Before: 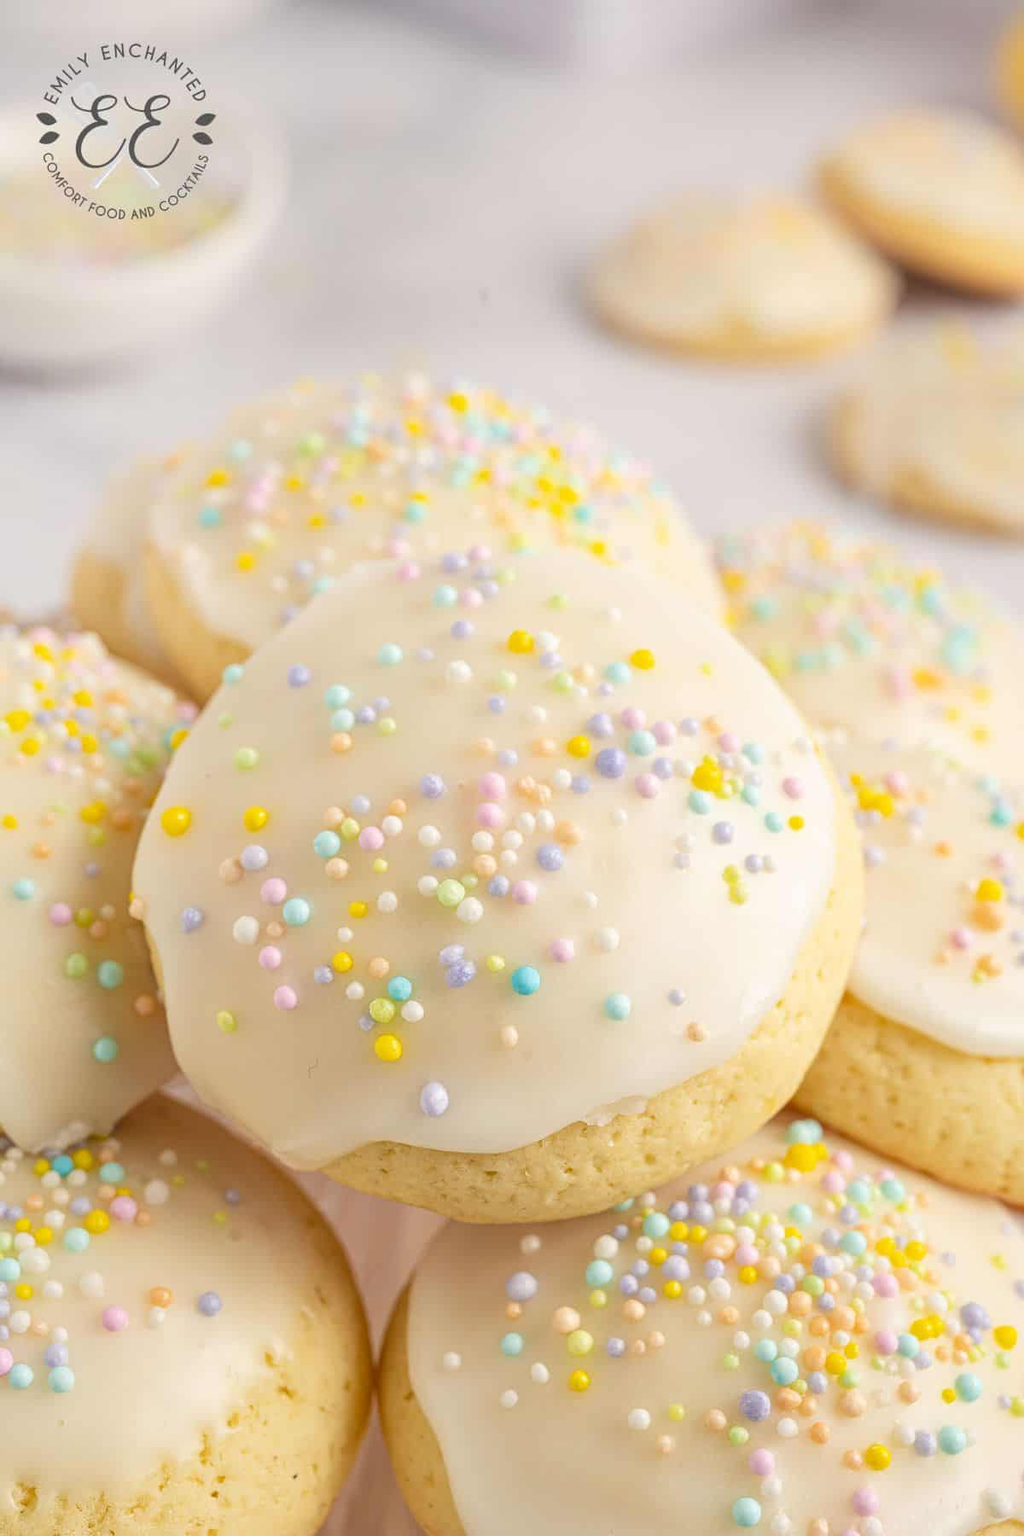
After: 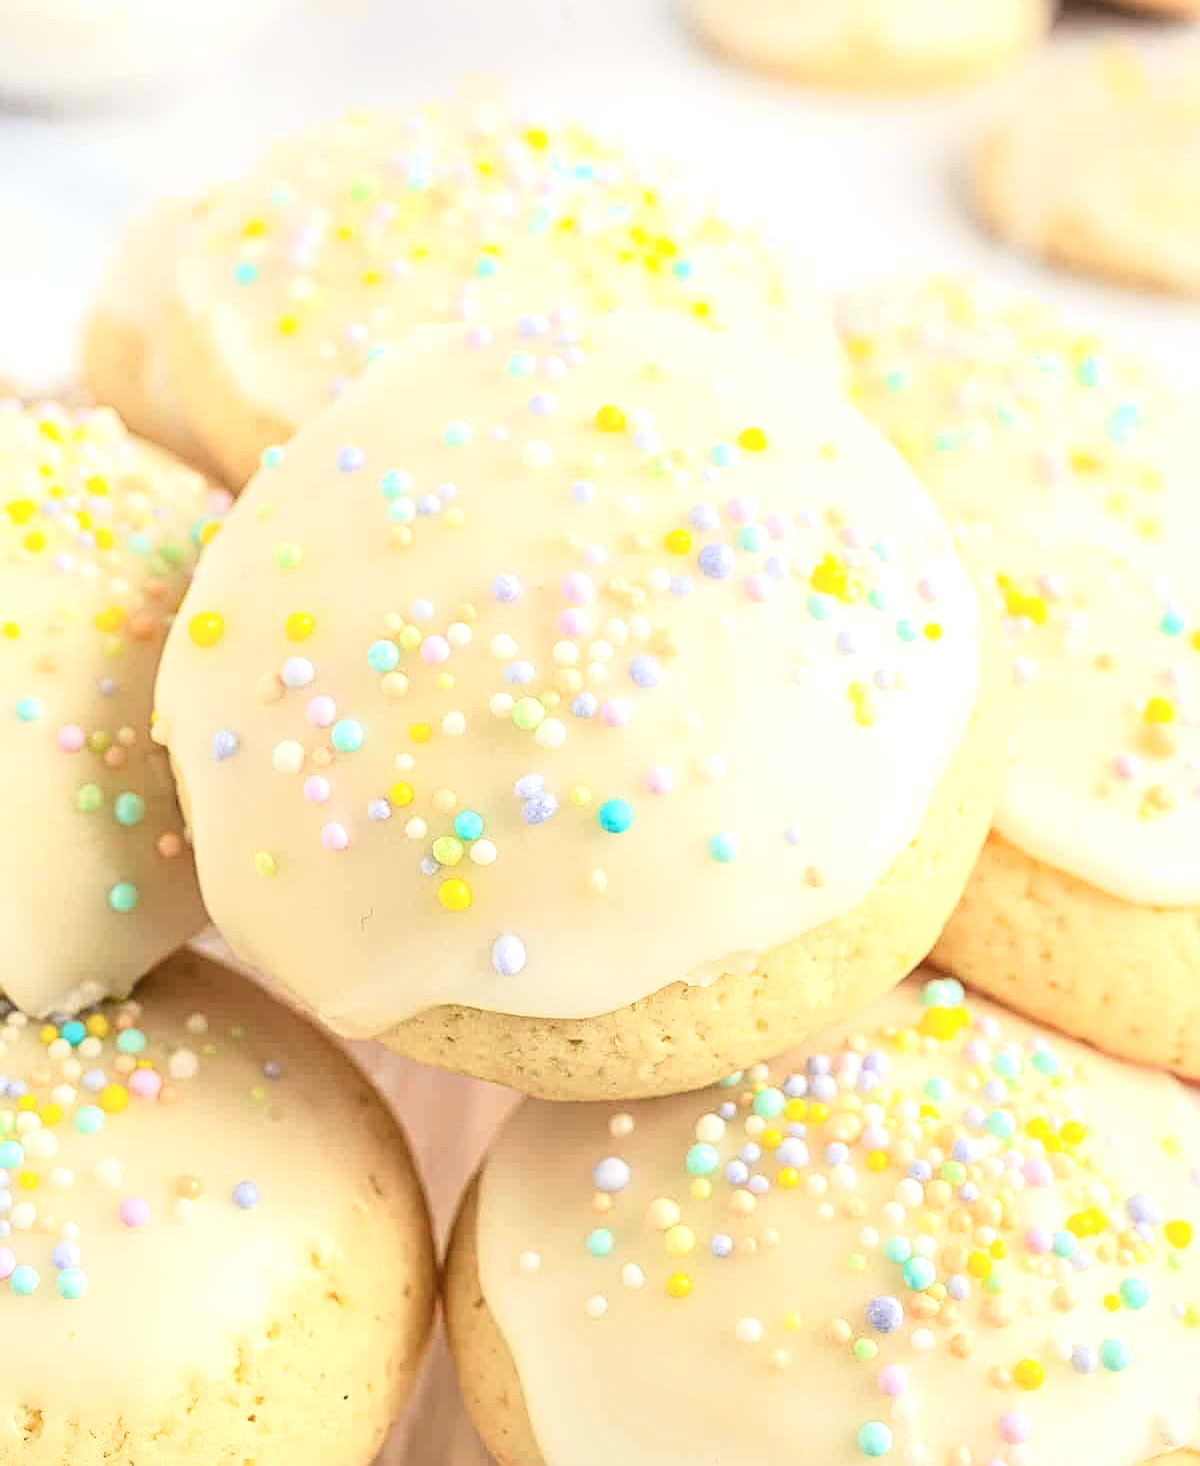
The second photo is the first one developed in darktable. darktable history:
tone curve: curves: ch0 [(0, 0.039) (0.104, 0.103) (0.273, 0.267) (0.448, 0.487) (0.704, 0.761) (0.886, 0.922) (0.994, 0.971)]; ch1 [(0, 0) (0.335, 0.298) (0.446, 0.413) (0.485, 0.487) (0.515, 0.503) (0.566, 0.563) (0.641, 0.655) (1, 1)]; ch2 [(0, 0) (0.314, 0.301) (0.421, 0.411) (0.502, 0.494) (0.528, 0.54) (0.557, 0.559) (0.612, 0.62) (0.722, 0.686) (1, 1)], color space Lab, independent channels, preserve colors none
crop and rotate: top 18.507%
sharpen: on, module defaults
tone equalizer: -8 EV -0.75 EV, -7 EV -0.7 EV, -6 EV -0.6 EV, -5 EV -0.4 EV, -3 EV 0.4 EV, -2 EV 0.6 EV, -1 EV 0.7 EV, +0 EV 0.75 EV, edges refinement/feathering 500, mask exposure compensation -1.57 EV, preserve details no
